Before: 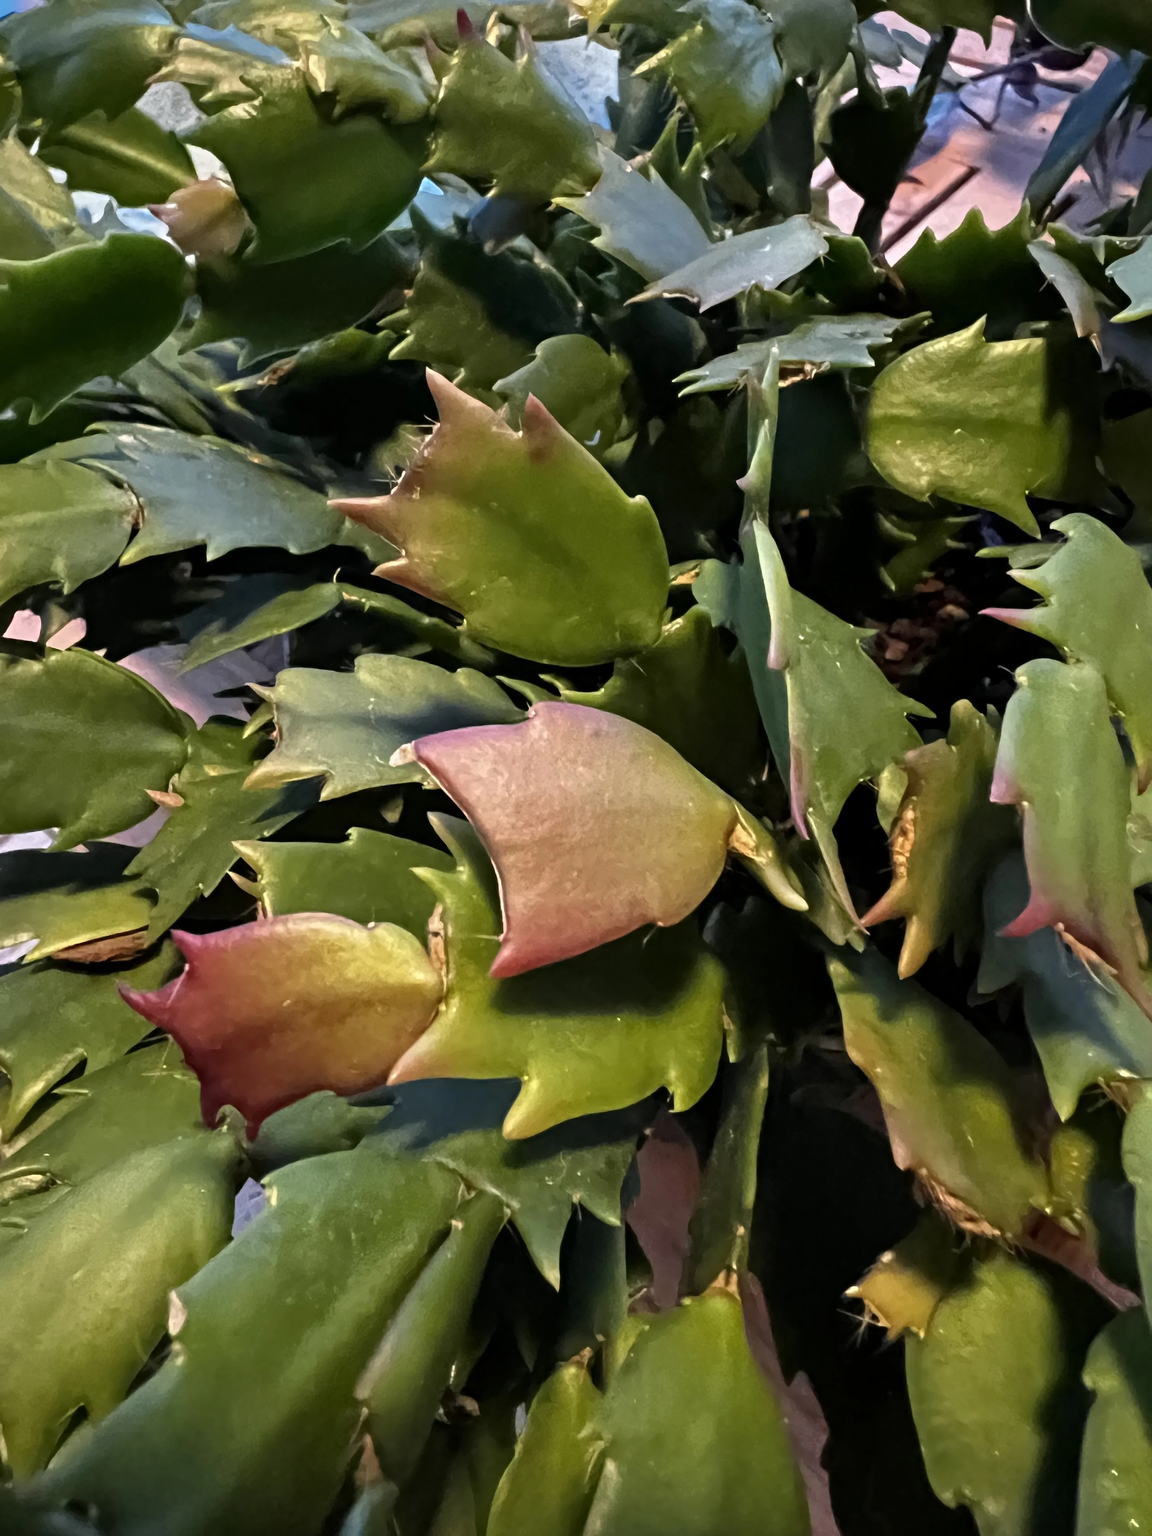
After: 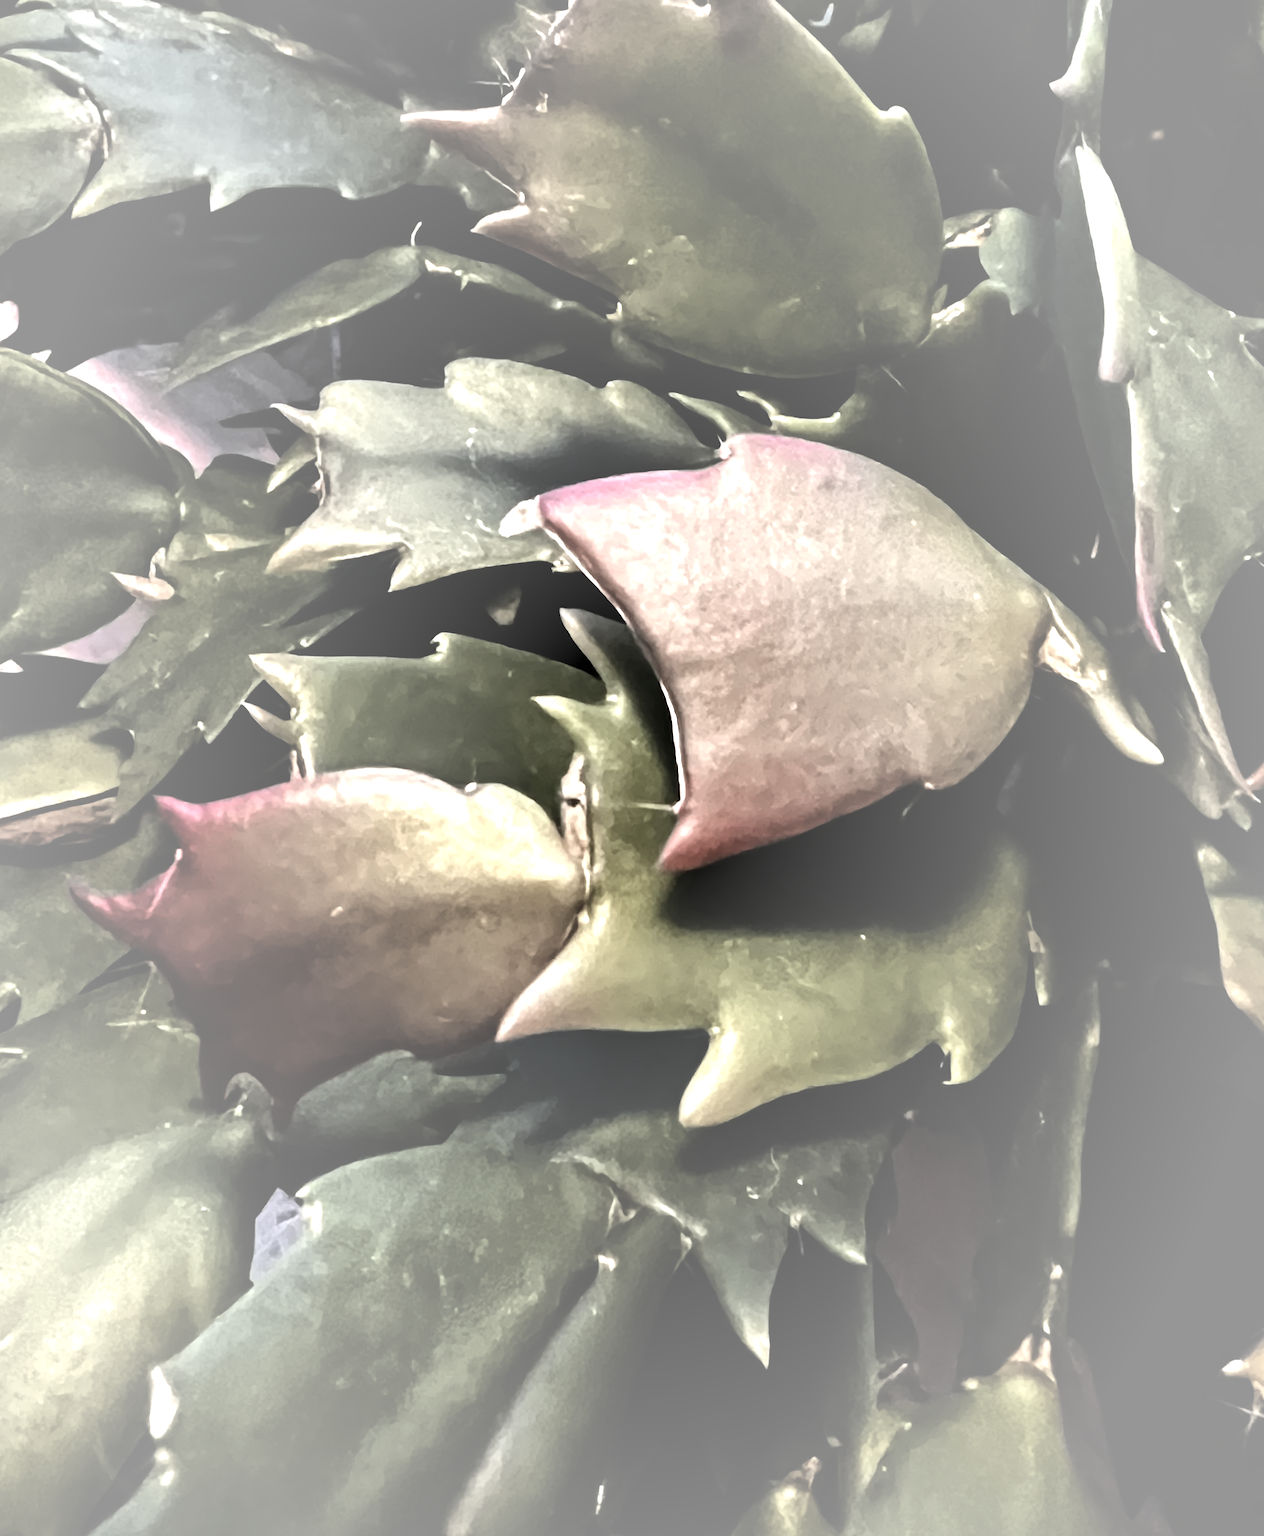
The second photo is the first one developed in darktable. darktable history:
tone equalizer: -8 EV -1.1 EV, -7 EV -1.02 EV, -6 EV -0.858 EV, -5 EV -0.576 EV, -3 EV 0.572 EV, -2 EV 0.877 EV, -1 EV 1.01 EV, +0 EV 1.07 EV, edges refinement/feathering 500, mask exposure compensation -1.57 EV, preserve details no
crop: left 6.467%, top 27.898%, right 24.228%, bottom 9.005%
color zones: curves: ch1 [(0, 0.34) (0.143, 0.164) (0.286, 0.152) (0.429, 0.176) (0.571, 0.173) (0.714, 0.188) (0.857, 0.199) (1, 0.34)]
exposure: exposure -0.045 EV, compensate highlight preservation false
vignetting: fall-off start 16.63%, fall-off radius 101.14%, brightness 0.302, saturation -0.001, width/height ratio 0.723, unbound false
